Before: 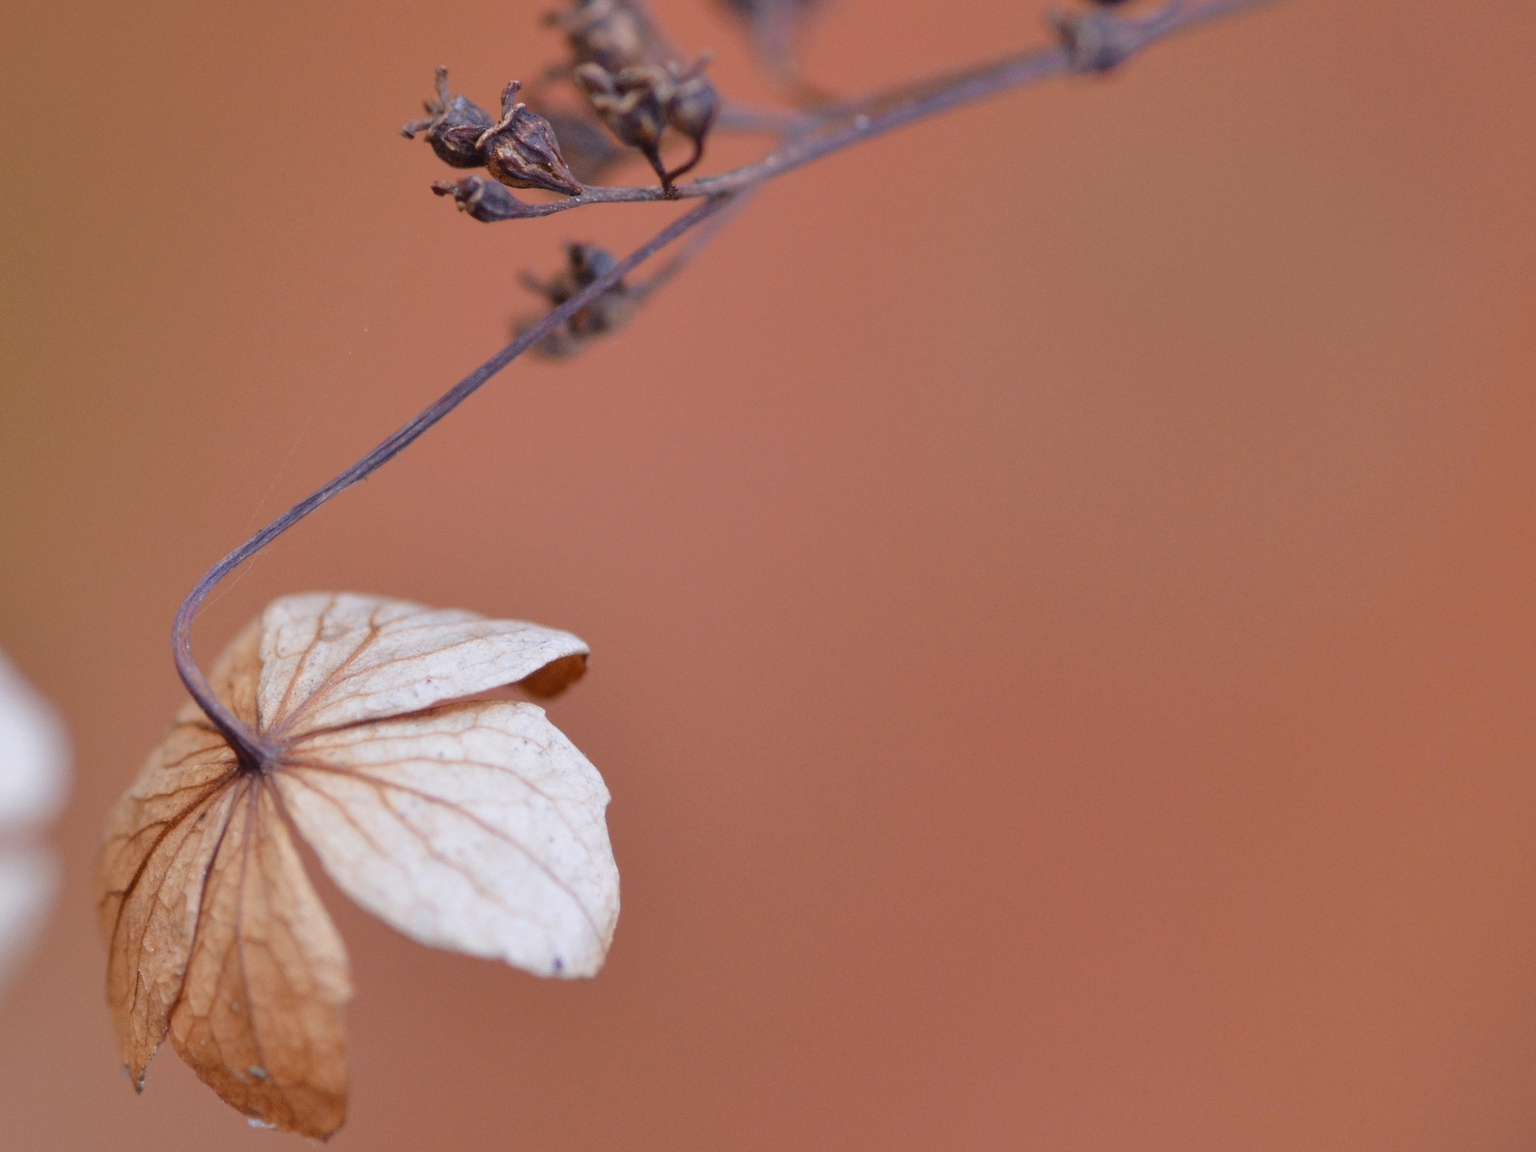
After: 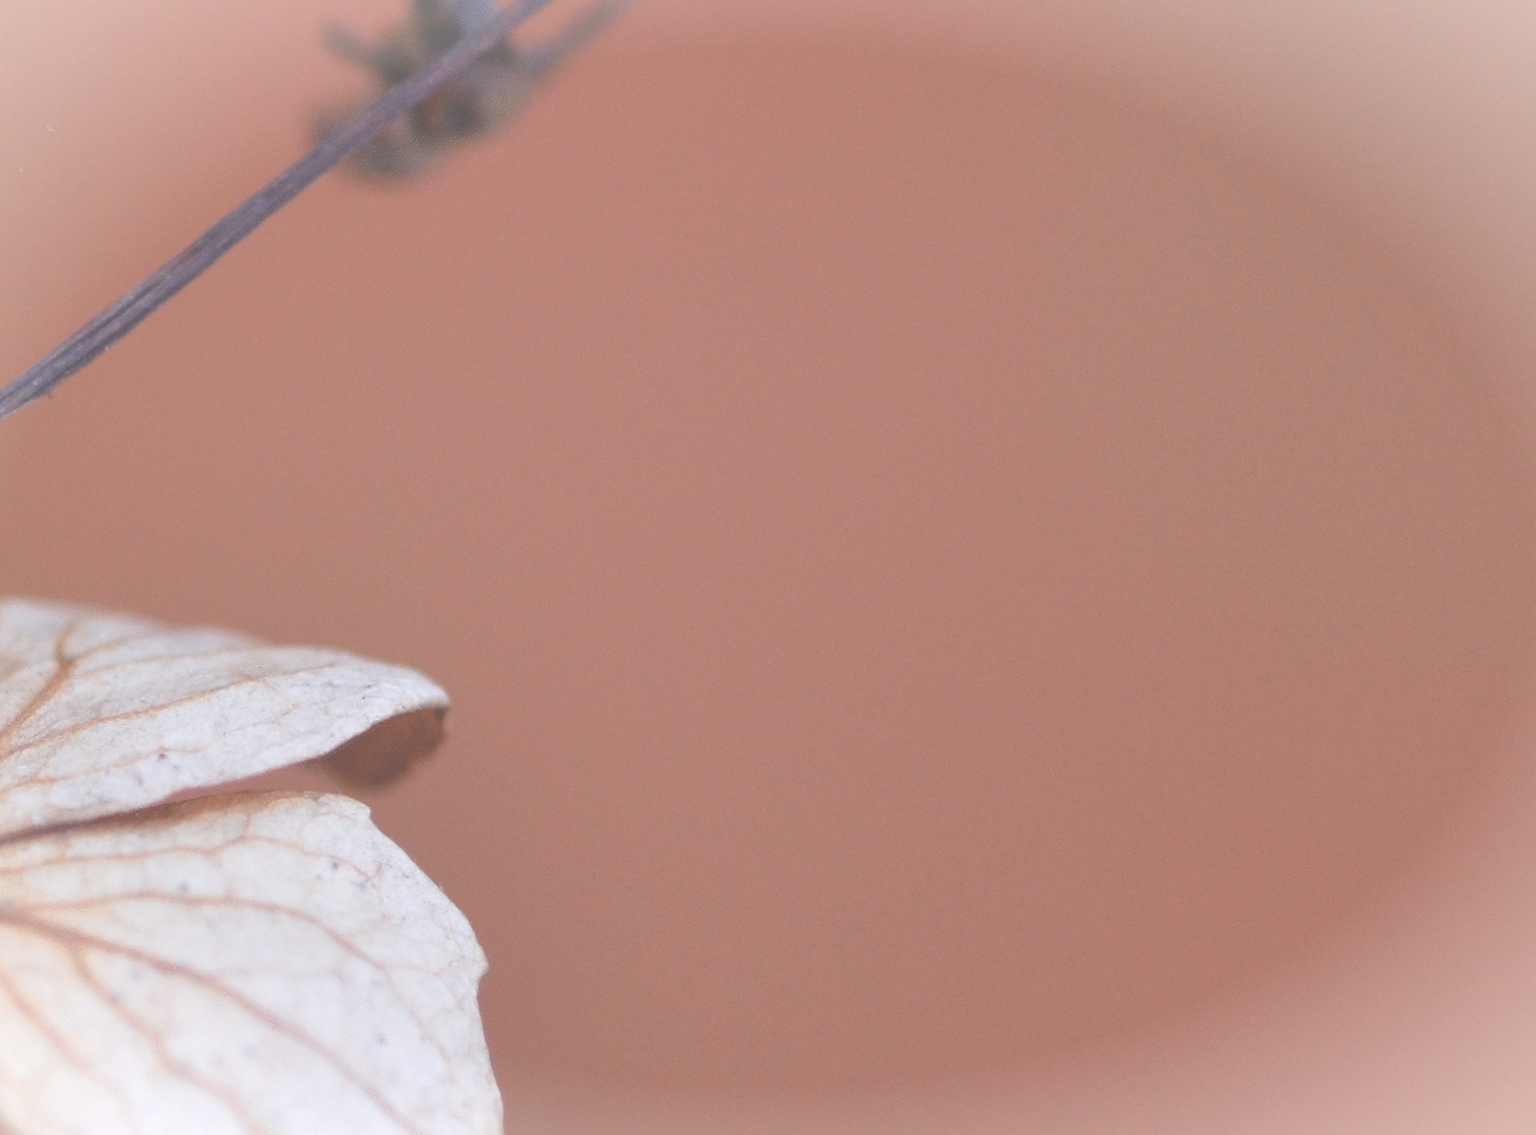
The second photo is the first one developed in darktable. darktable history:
exposure: black level correction -0.087, compensate highlight preservation false
color correction: highlights b* 0.062, saturation 0.988
crop and rotate: left 22.02%, top 22.422%, right 22.029%, bottom 22.406%
vignetting: fall-off start 99.31%, brightness 0.288, saturation 0.001, width/height ratio 1.321
